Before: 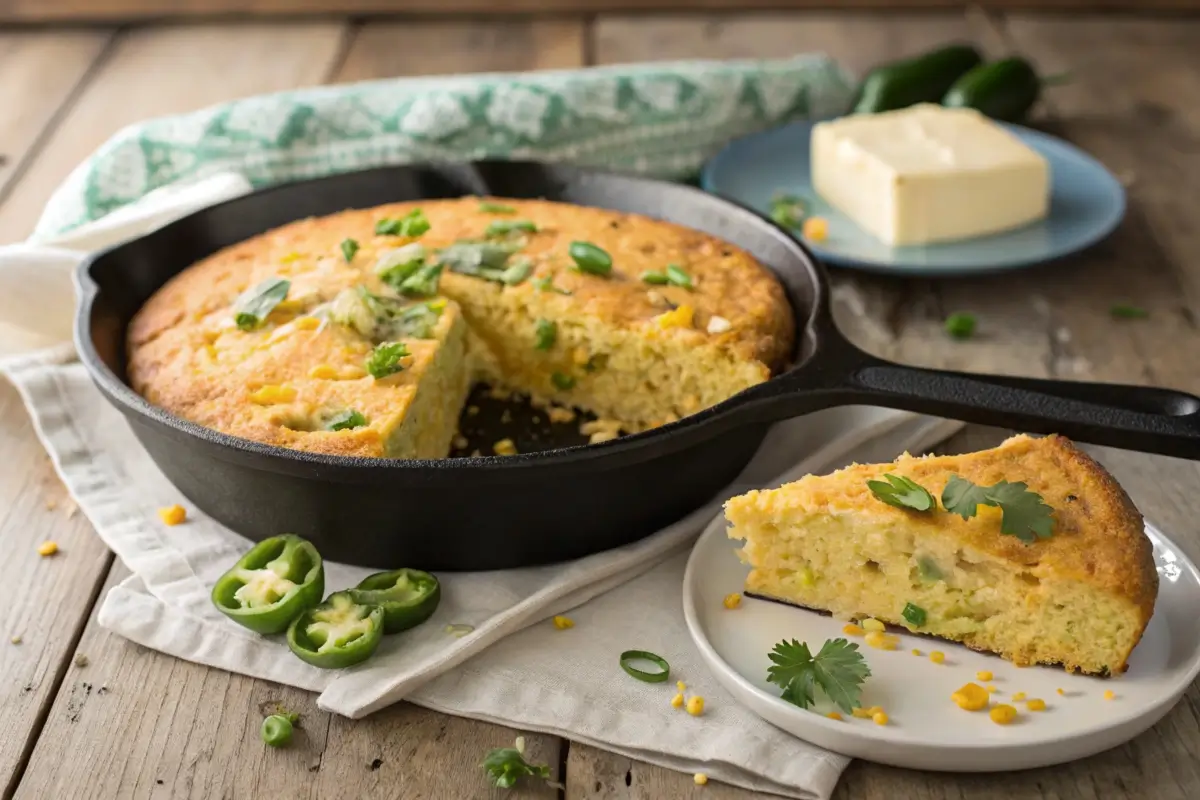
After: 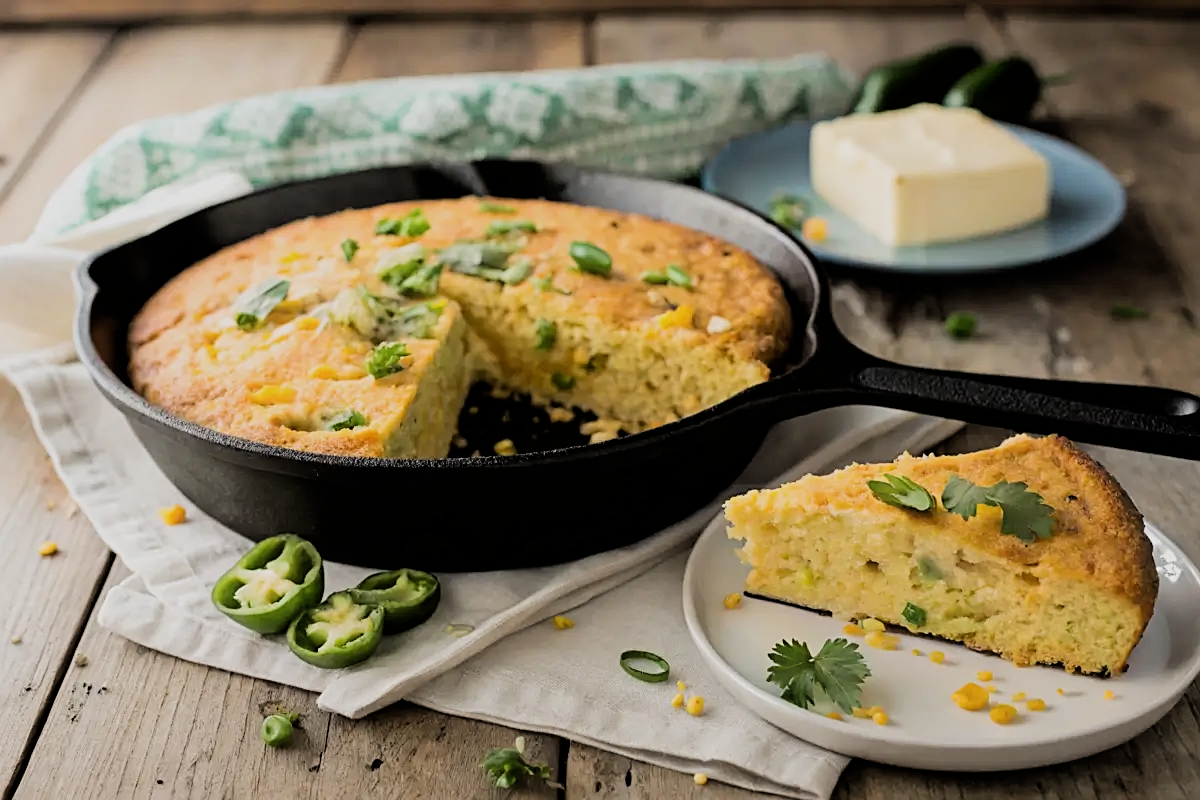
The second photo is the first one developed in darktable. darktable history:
filmic rgb: black relative exposure -5 EV, hardness 2.88, contrast 1.2, highlights saturation mix -30%
sharpen: on, module defaults
